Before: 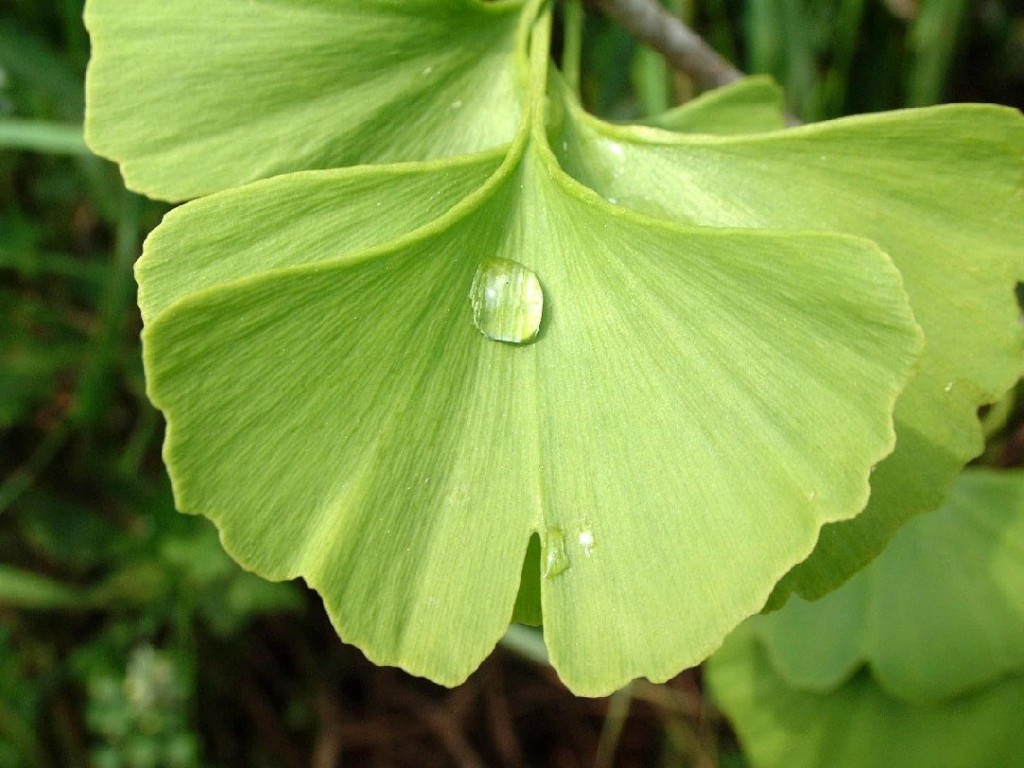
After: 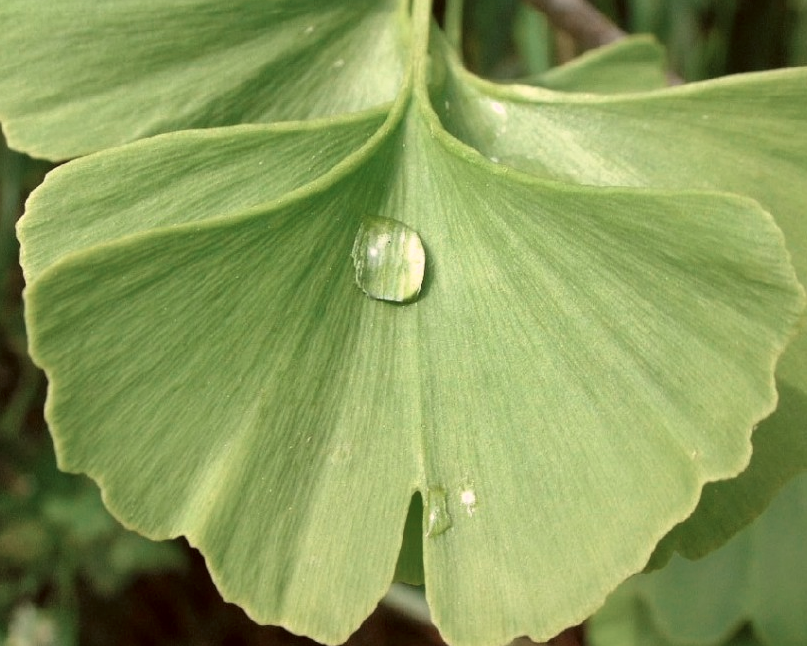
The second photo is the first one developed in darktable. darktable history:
color zones: curves: ch0 [(0, 0.5) (0.125, 0.4) (0.25, 0.5) (0.375, 0.4) (0.5, 0.4) (0.625, 0.35) (0.75, 0.35) (0.875, 0.5)]; ch1 [(0, 0.35) (0.125, 0.45) (0.25, 0.35) (0.375, 0.35) (0.5, 0.35) (0.625, 0.35) (0.75, 0.45) (0.875, 0.35)]; ch2 [(0, 0.6) (0.125, 0.5) (0.25, 0.5) (0.375, 0.6) (0.5, 0.6) (0.625, 0.5) (0.75, 0.5) (0.875, 0.5)]
color correction: highlights a* 6.78, highlights b* 8.23, shadows a* 6.56, shadows b* 7.2, saturation 0.901
shadows and highlights: soften with gaussian
crop: left 11.551%, top 5.377%, right 9.602%, bottom 10.404%
